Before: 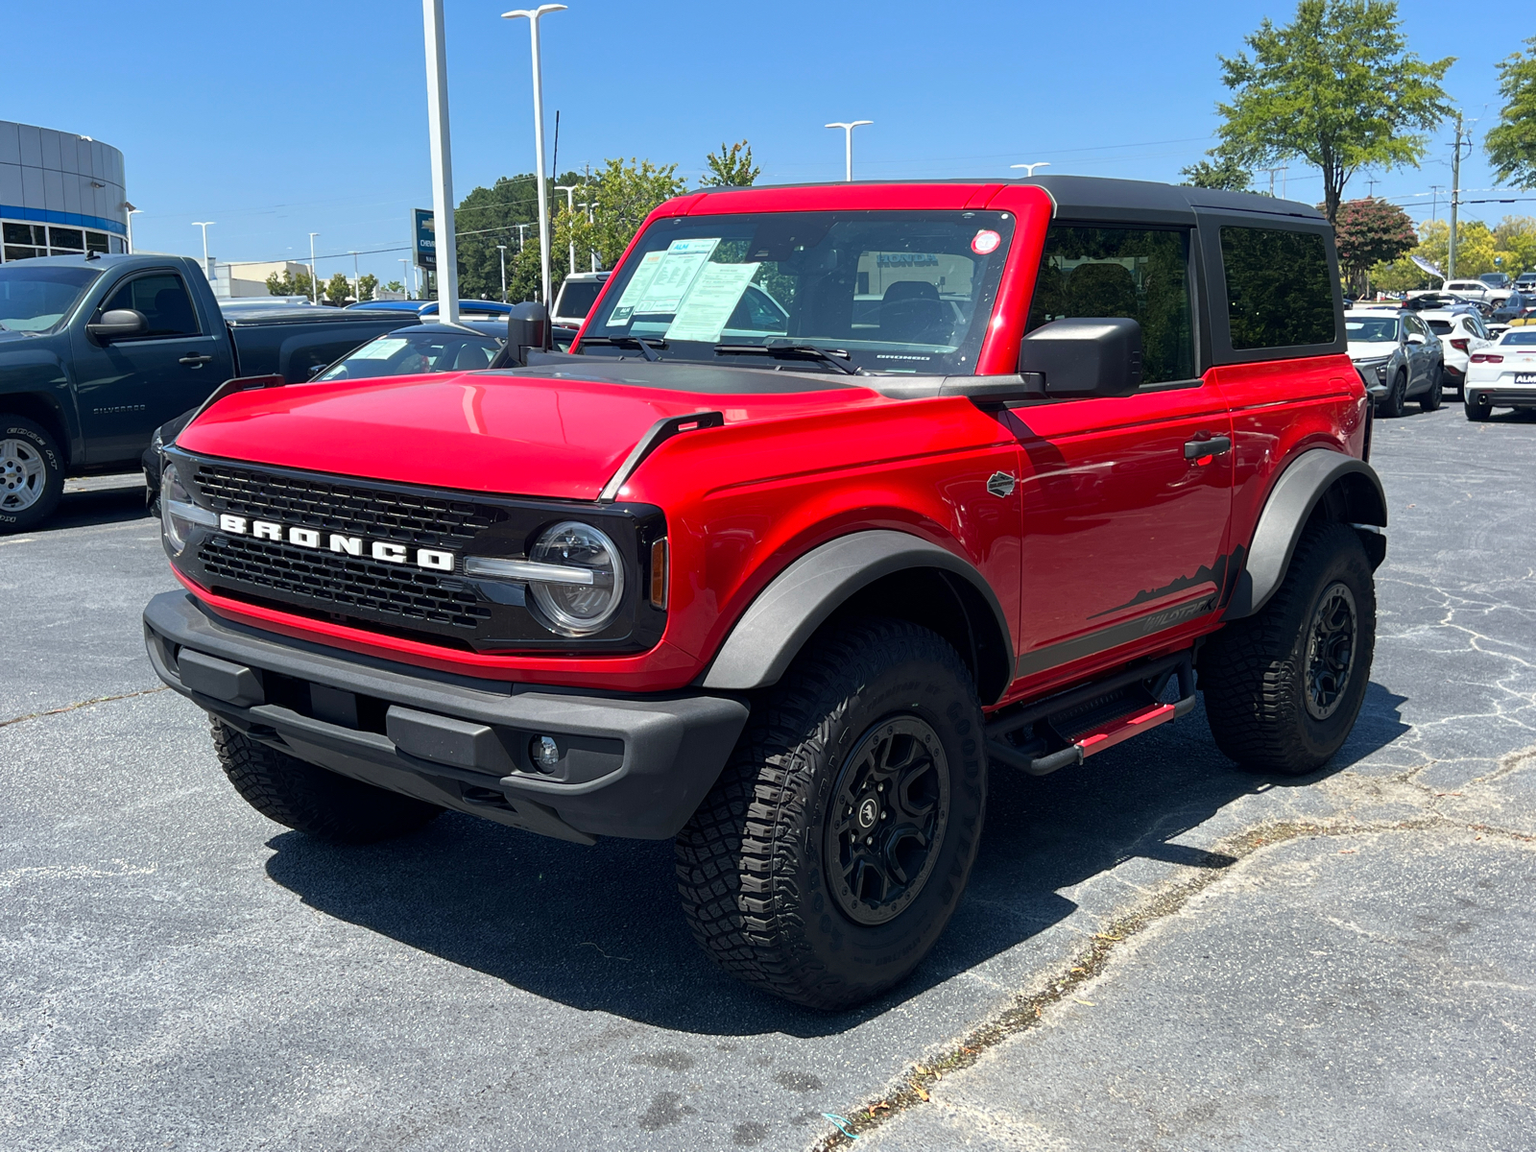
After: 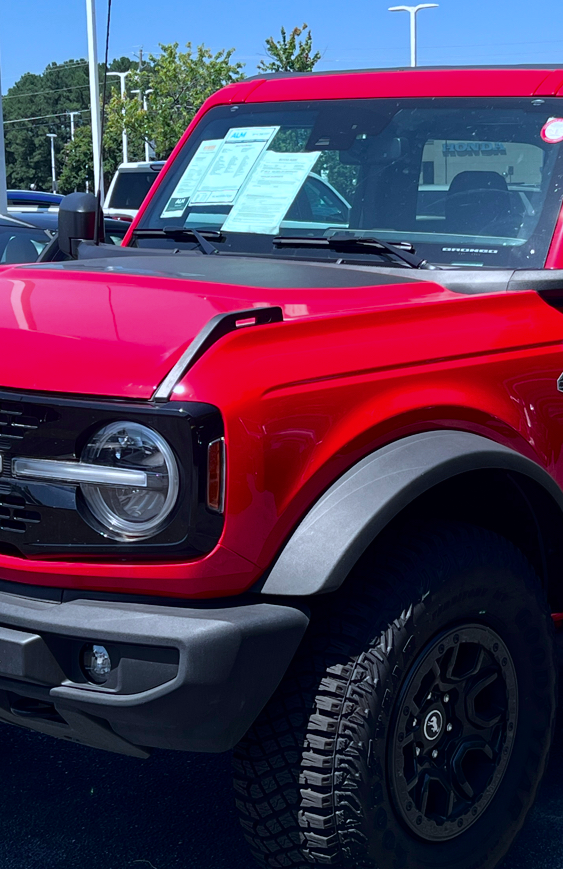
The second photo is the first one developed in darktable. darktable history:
tone curve: curves: ch0 [(0, 0) (0.106, 0.041) (0.256, 0.197) (0.37, 0.336) (0.513, 0.481) (0.667, 0.629) (1, 1)]; ch1 [(0, 0) (0.502, 0.505) (0.553, 0.577) (1, 1)]; ch2 [(0, 0) (0.5, 0.495) (0.56, 0.544) (1, 1)], color space Lab, independent channels, preserve colors none
white balance: red 0.931, blue 1.11
crop and rotate: left 29.476%, top 10.214%, right 35.32%, bottom 17.333%
